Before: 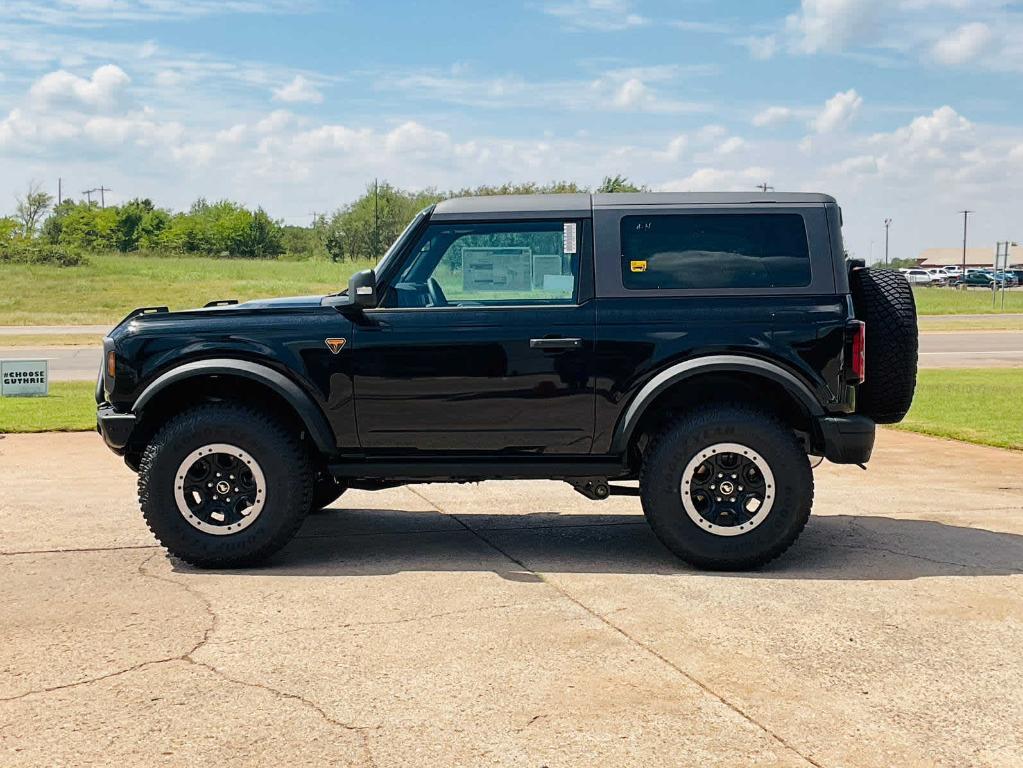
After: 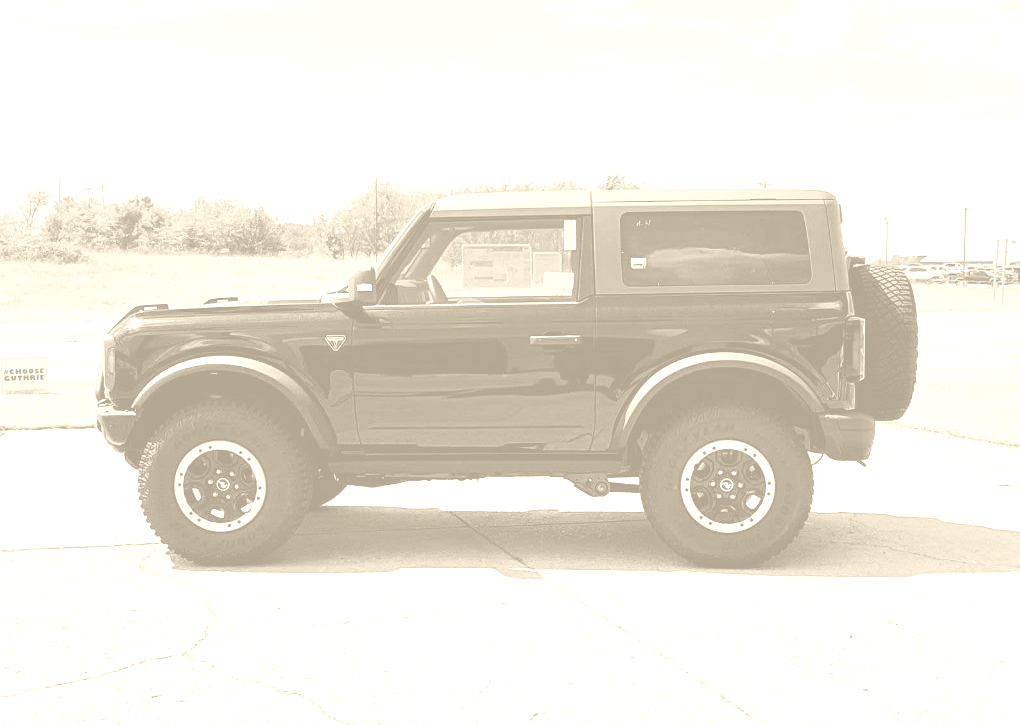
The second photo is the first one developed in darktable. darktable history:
colorize: hue 36°, saturation 71%, lightness 80.79%
crop: top 0.448%, right 0.264%, bottom 5.045%
